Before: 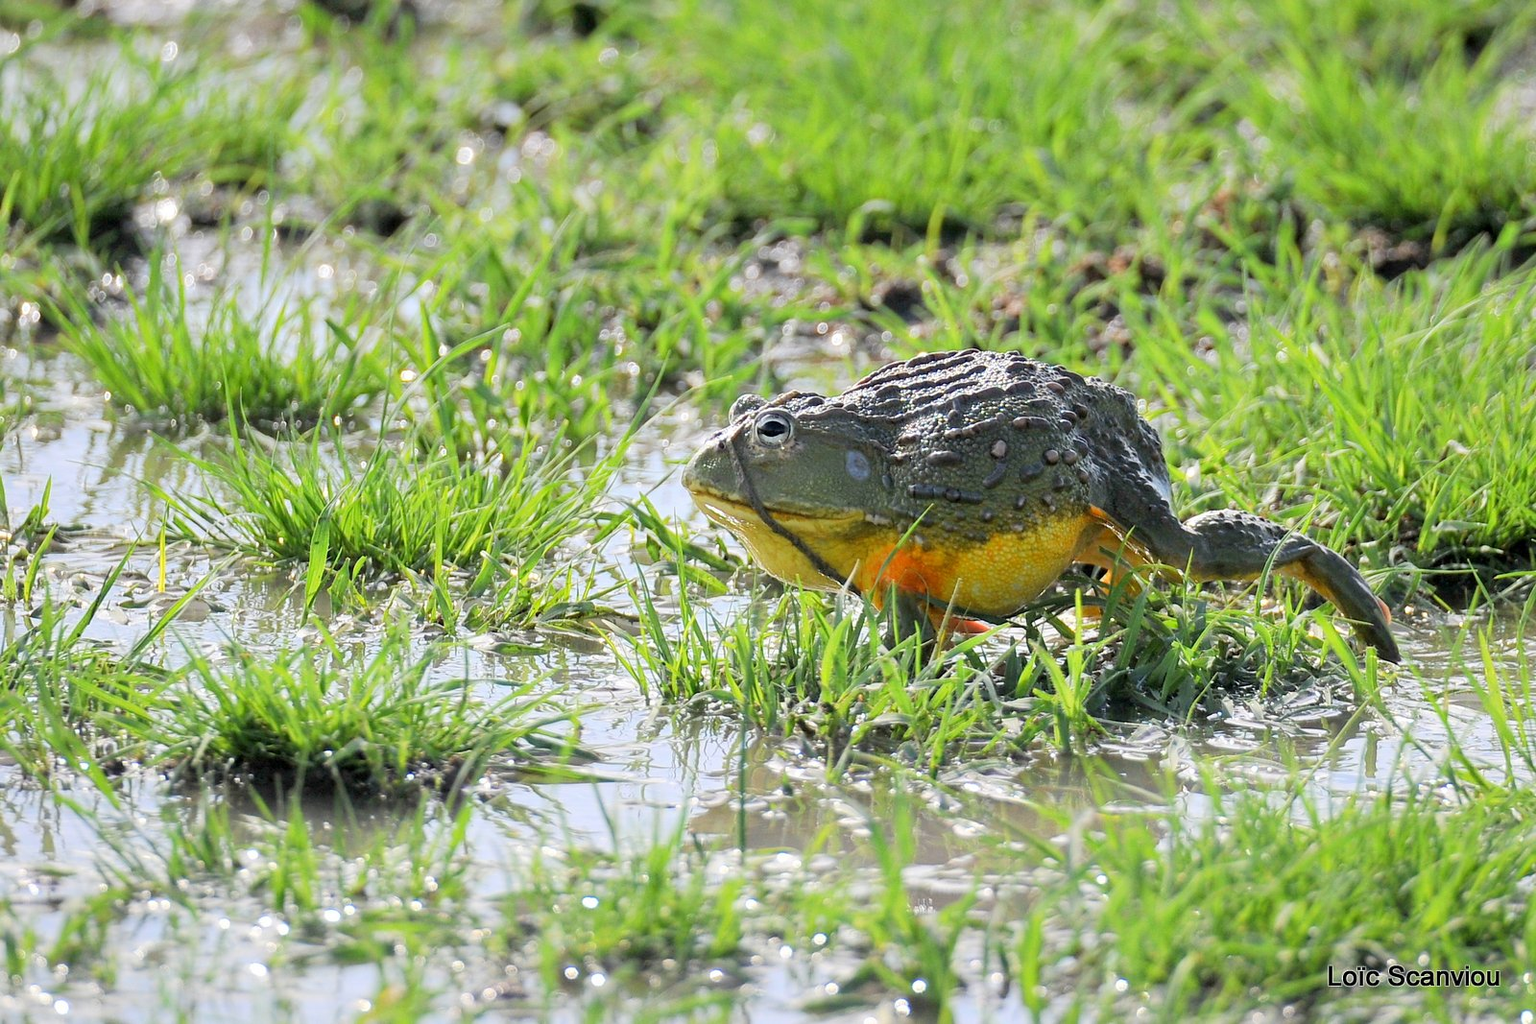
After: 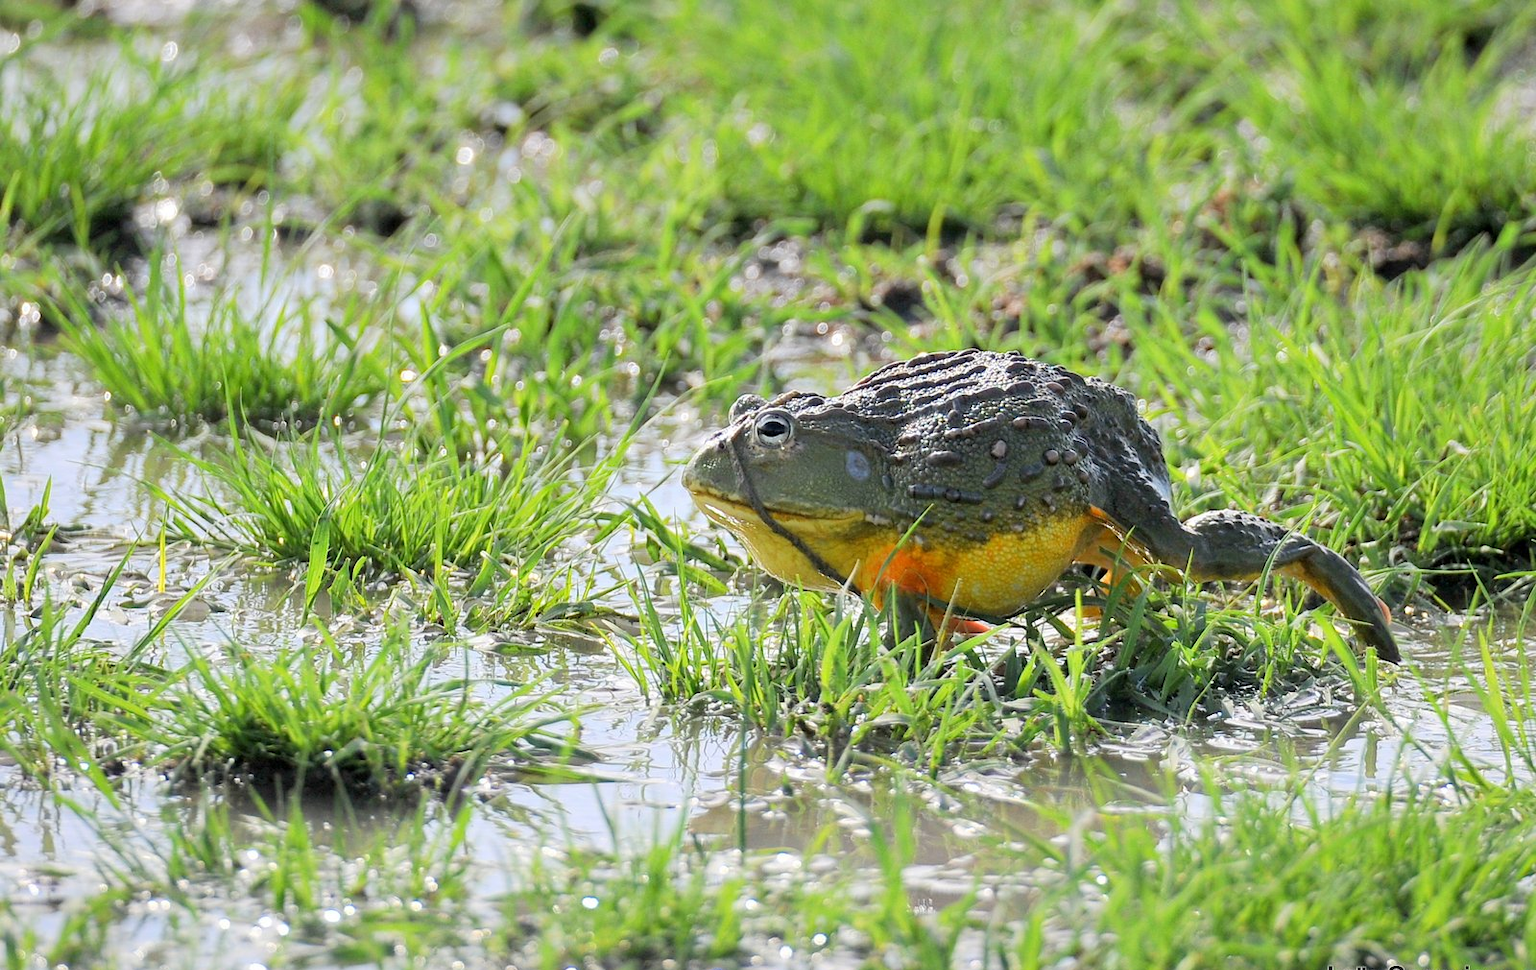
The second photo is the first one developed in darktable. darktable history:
crop and rotate: top 0.009%, bottom 5.201%
